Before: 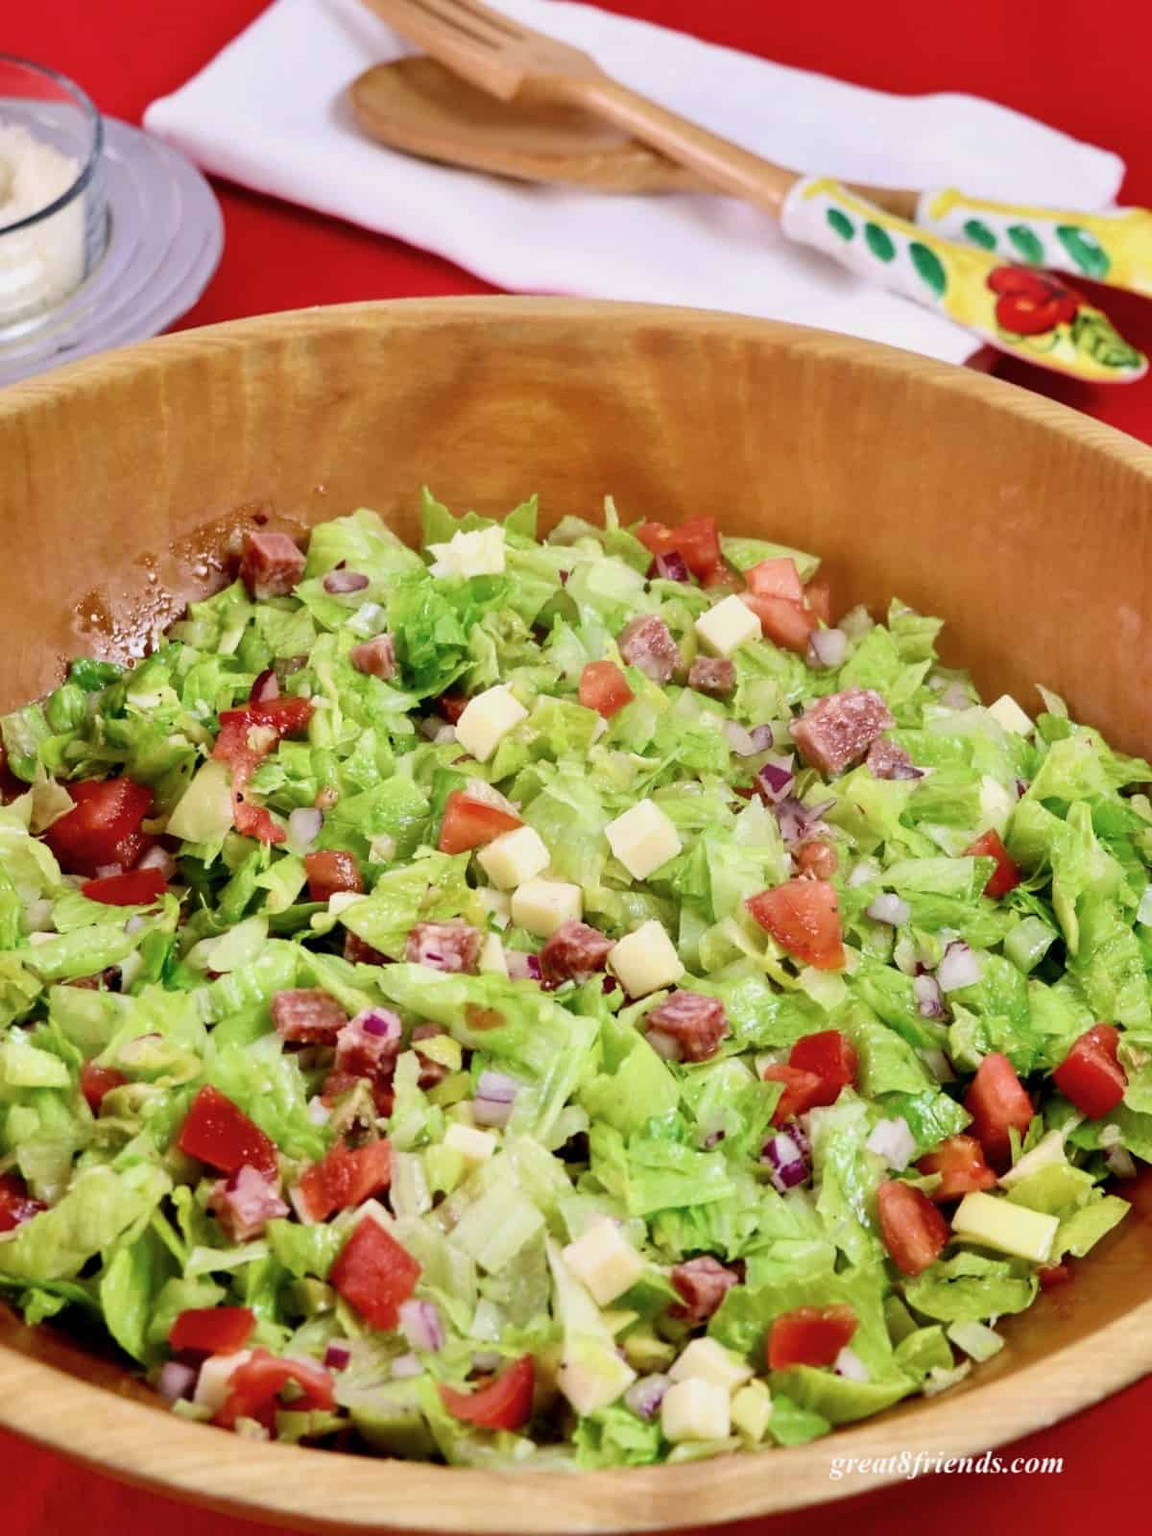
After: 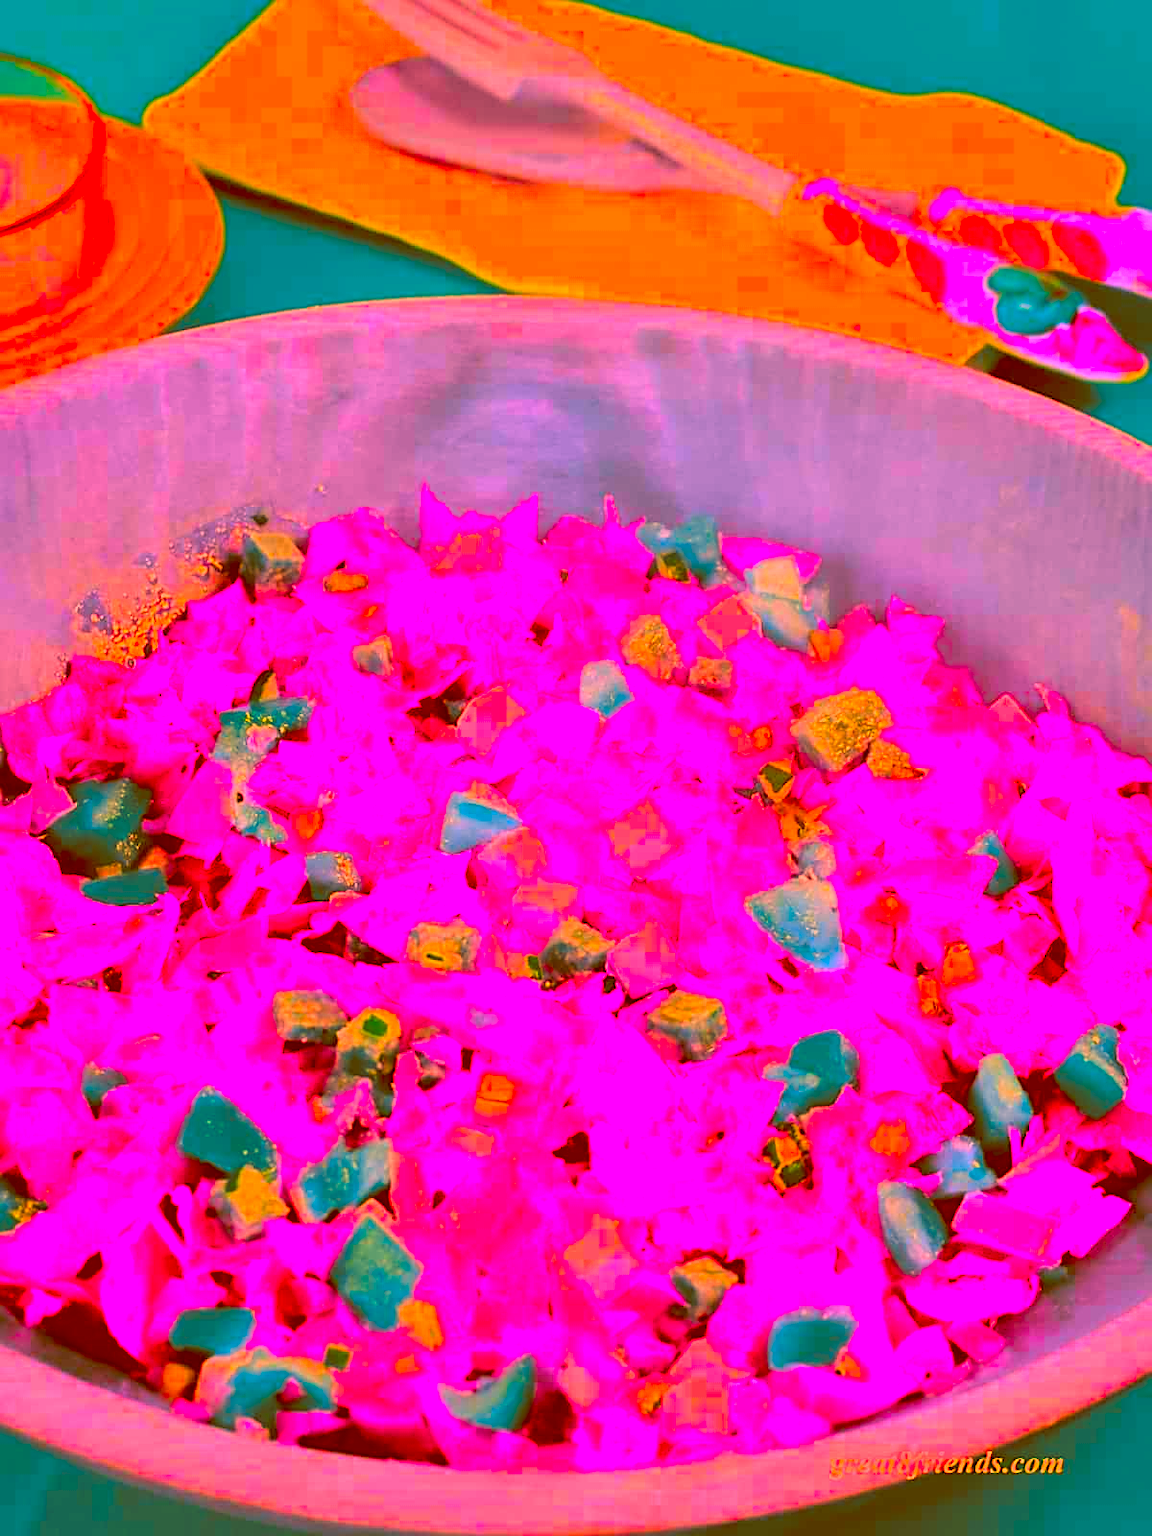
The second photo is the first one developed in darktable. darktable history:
contrast brightness saturation: brightness 0.13
sharpen: on, module defaults
color correction: highlights a* -39.68, highlights b* -40, shadows a* -40, shadows b* -40, saturation -3
